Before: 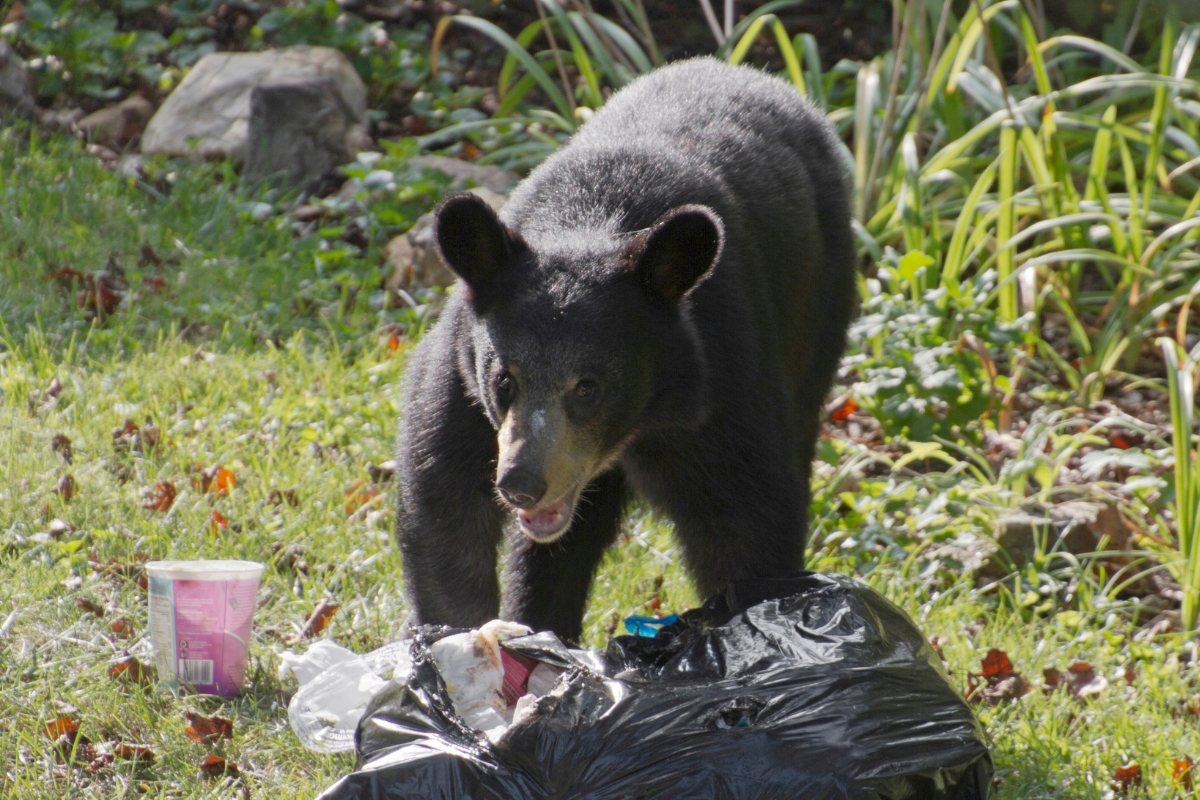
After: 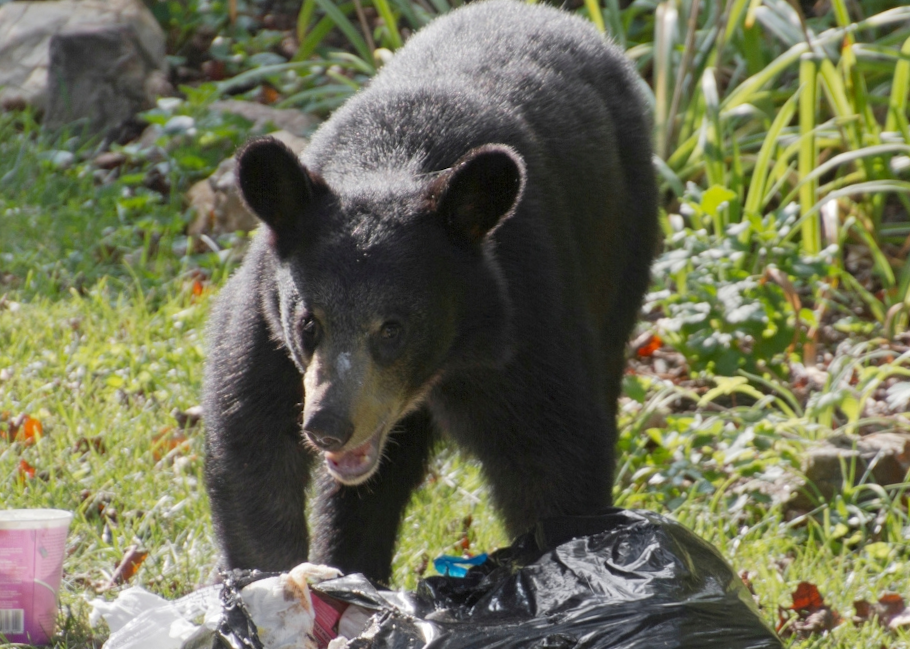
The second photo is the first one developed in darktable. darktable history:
crop: left 16.768%, top 8.653%, right 8.362%, bottom 12.485%
rotate and perspective: rotation -1.17°, automatic cropping off
